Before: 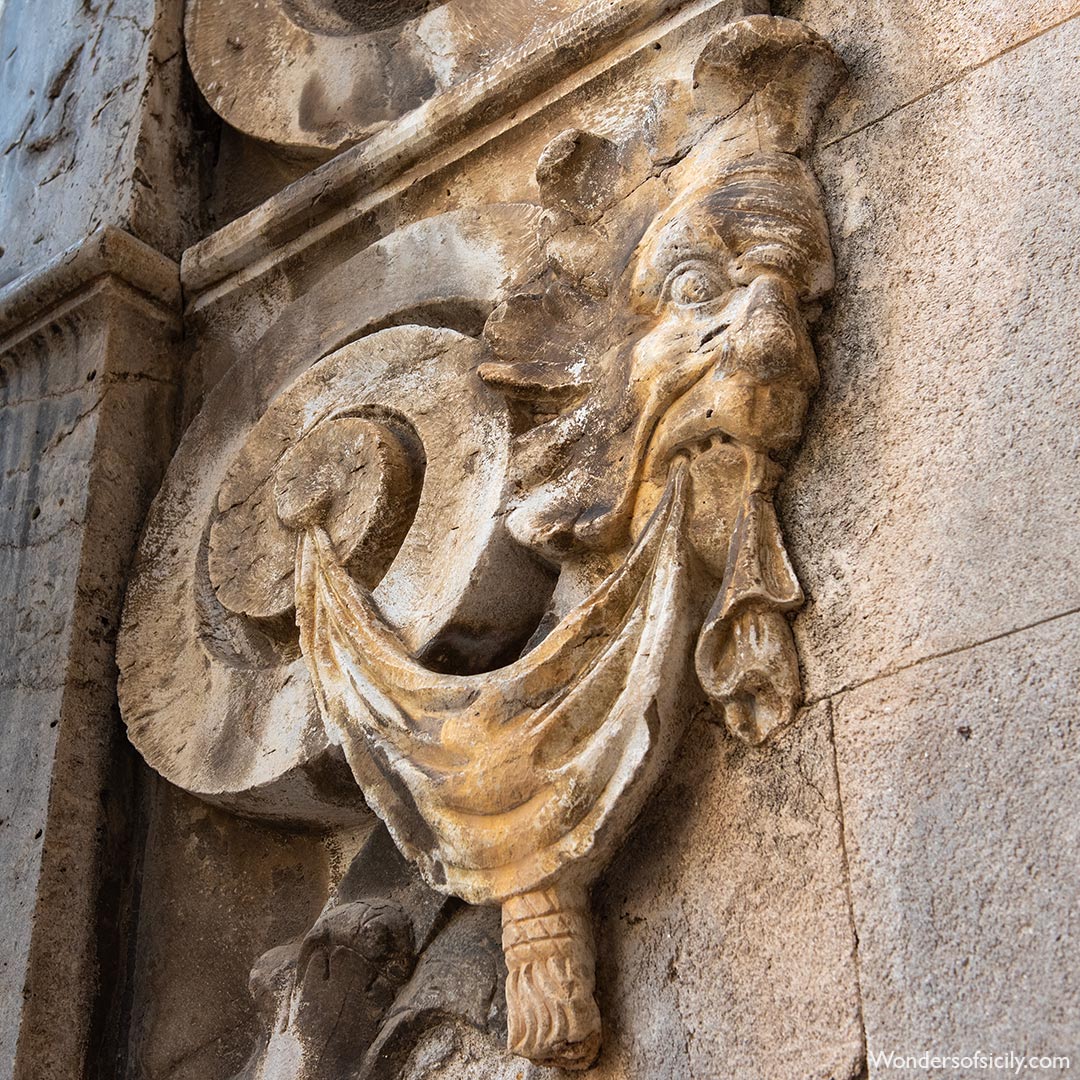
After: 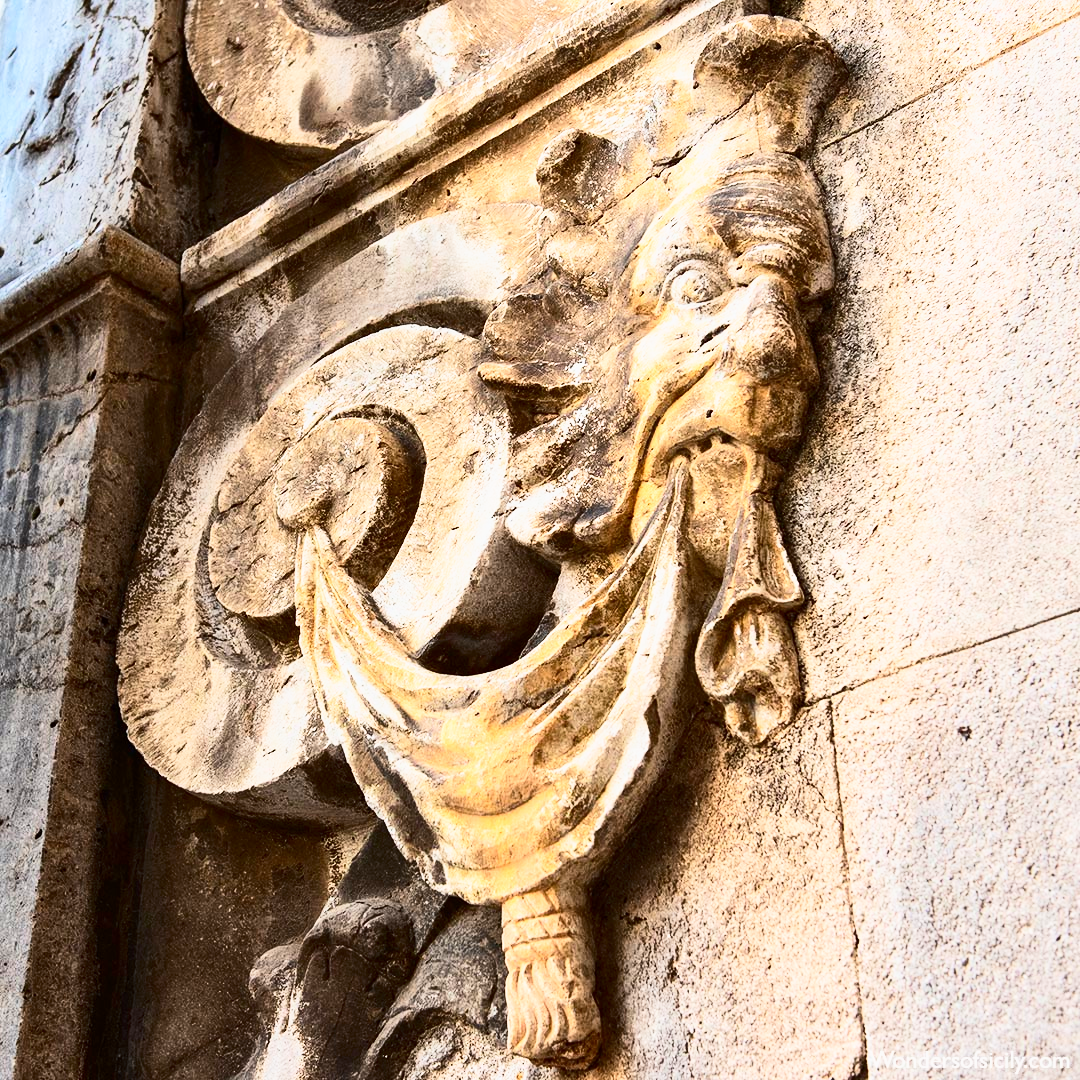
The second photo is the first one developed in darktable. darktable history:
contrast brightness saturation: contrast 0.4, brightness 0.05, saturation 0.25
base curve: curves: ch0 [(0, 0) (0.088, 0.125) (0.176, 0.251) (0.354, 0.501) (0.613, 0.749) (1, 0.877)], preserve colors none
